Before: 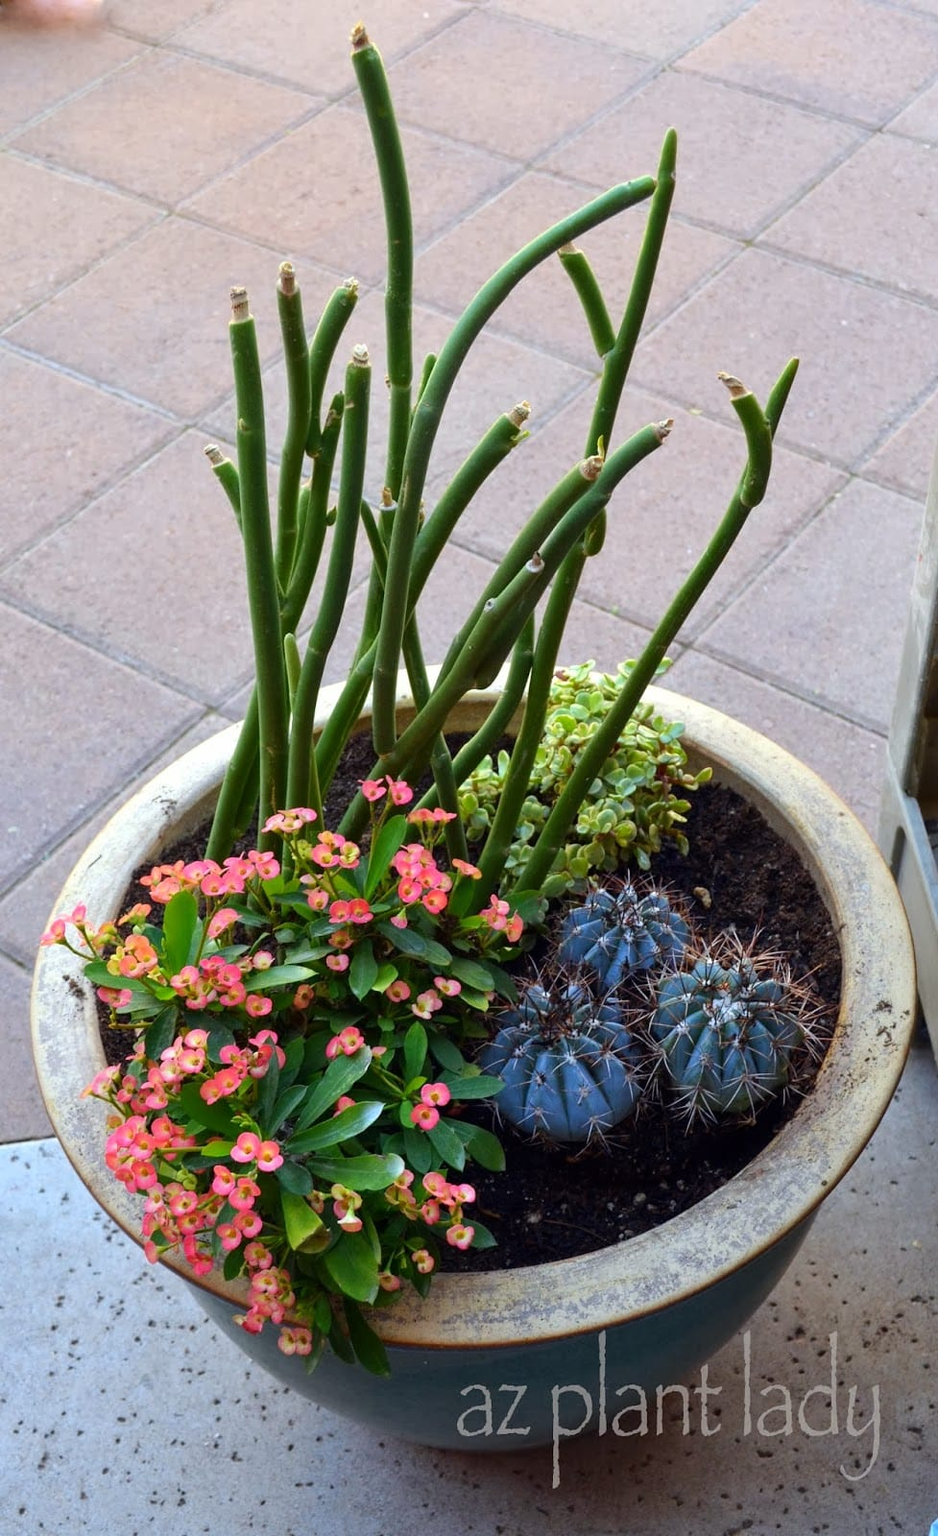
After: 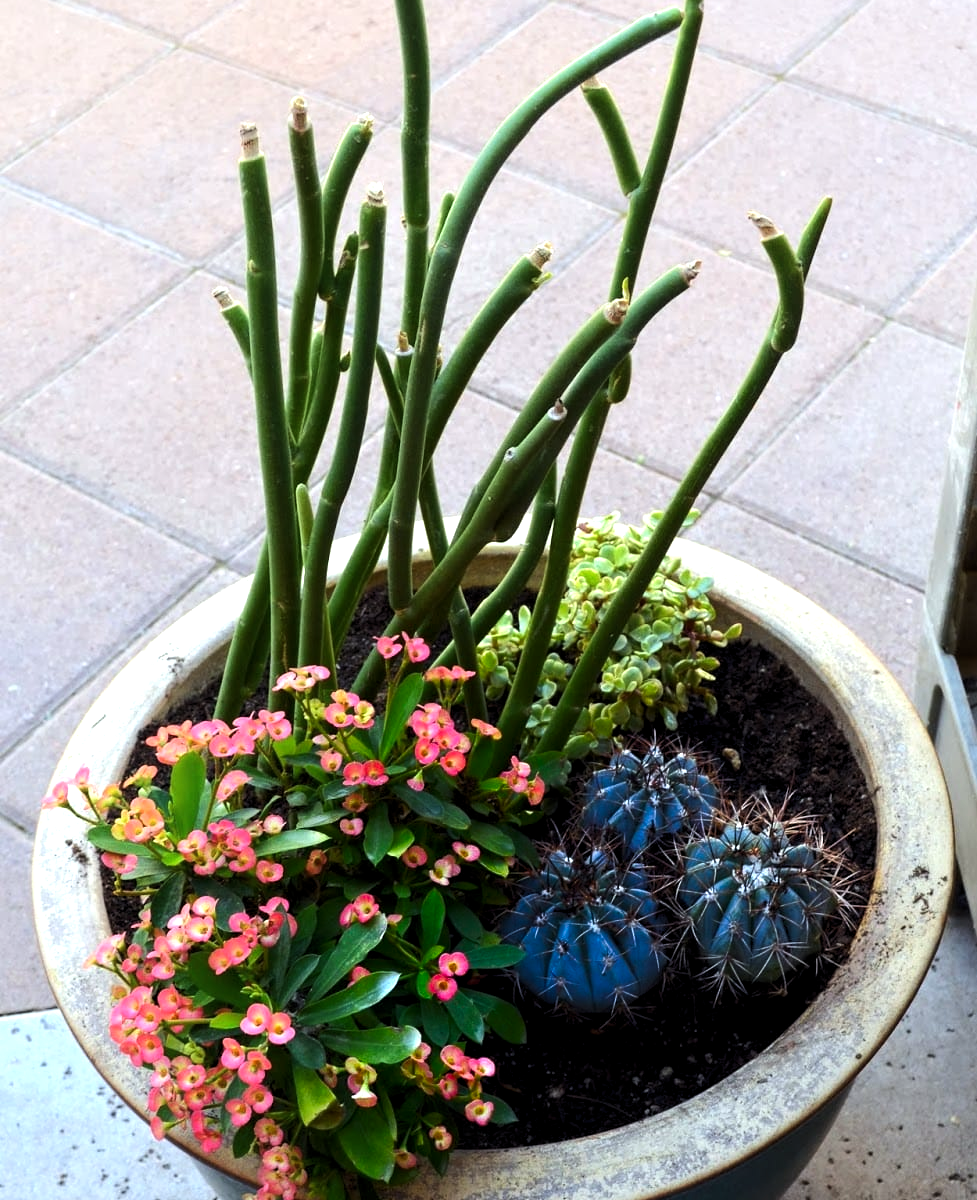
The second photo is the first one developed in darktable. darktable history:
tone equalizer: -8 EV -0.417 EV, -7 EV -0.389 EV, -6 EV -0.333 EV, -5 EV -0.222 EV, -3 EV 0.222 EV, -2 EV 0.333 EV, -1 EV 0.389 EV, +0 EV 0.417 EV, edges refinement/feathering 500, mask exposure compensation -1.57 EV, preserve details no
white balance: red 0.978, blue 0.999
shadows and highlights: shadows -70, highlights 35, soften with gaussian
exposure: exposure 0.127 EV, compensate highlight preservation false
crop: top 11.038%, bottom 13.962%
levels: levels [0.026, 0.507, 0.987]
